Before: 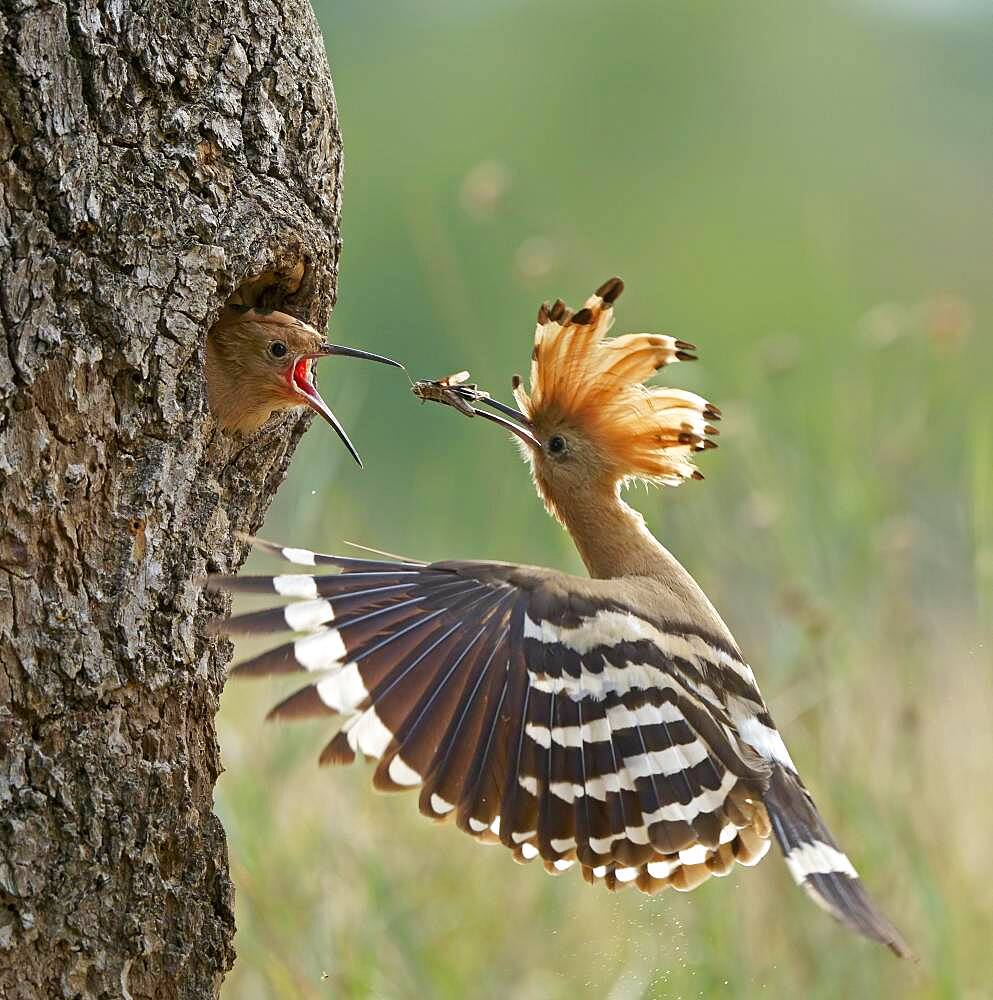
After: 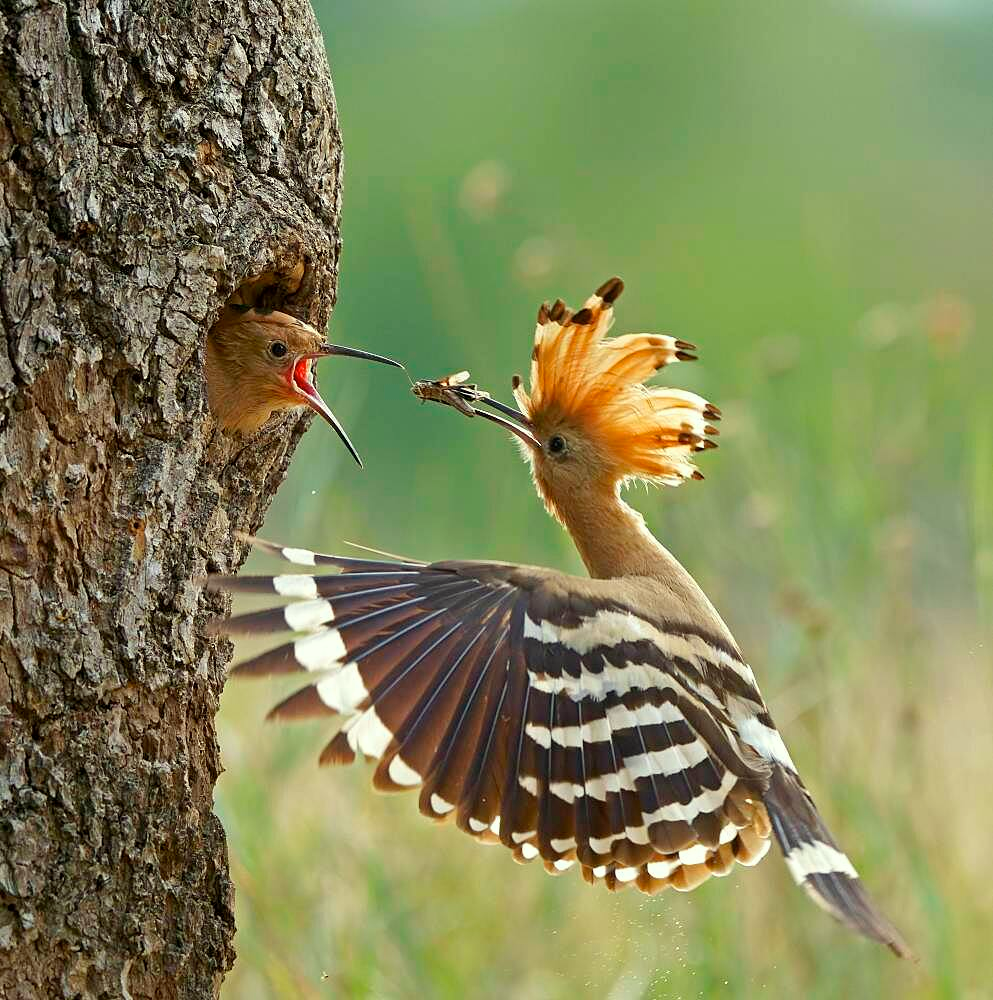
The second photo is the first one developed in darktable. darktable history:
color correction: highlights a* -4.4, highlights b* 6.4
